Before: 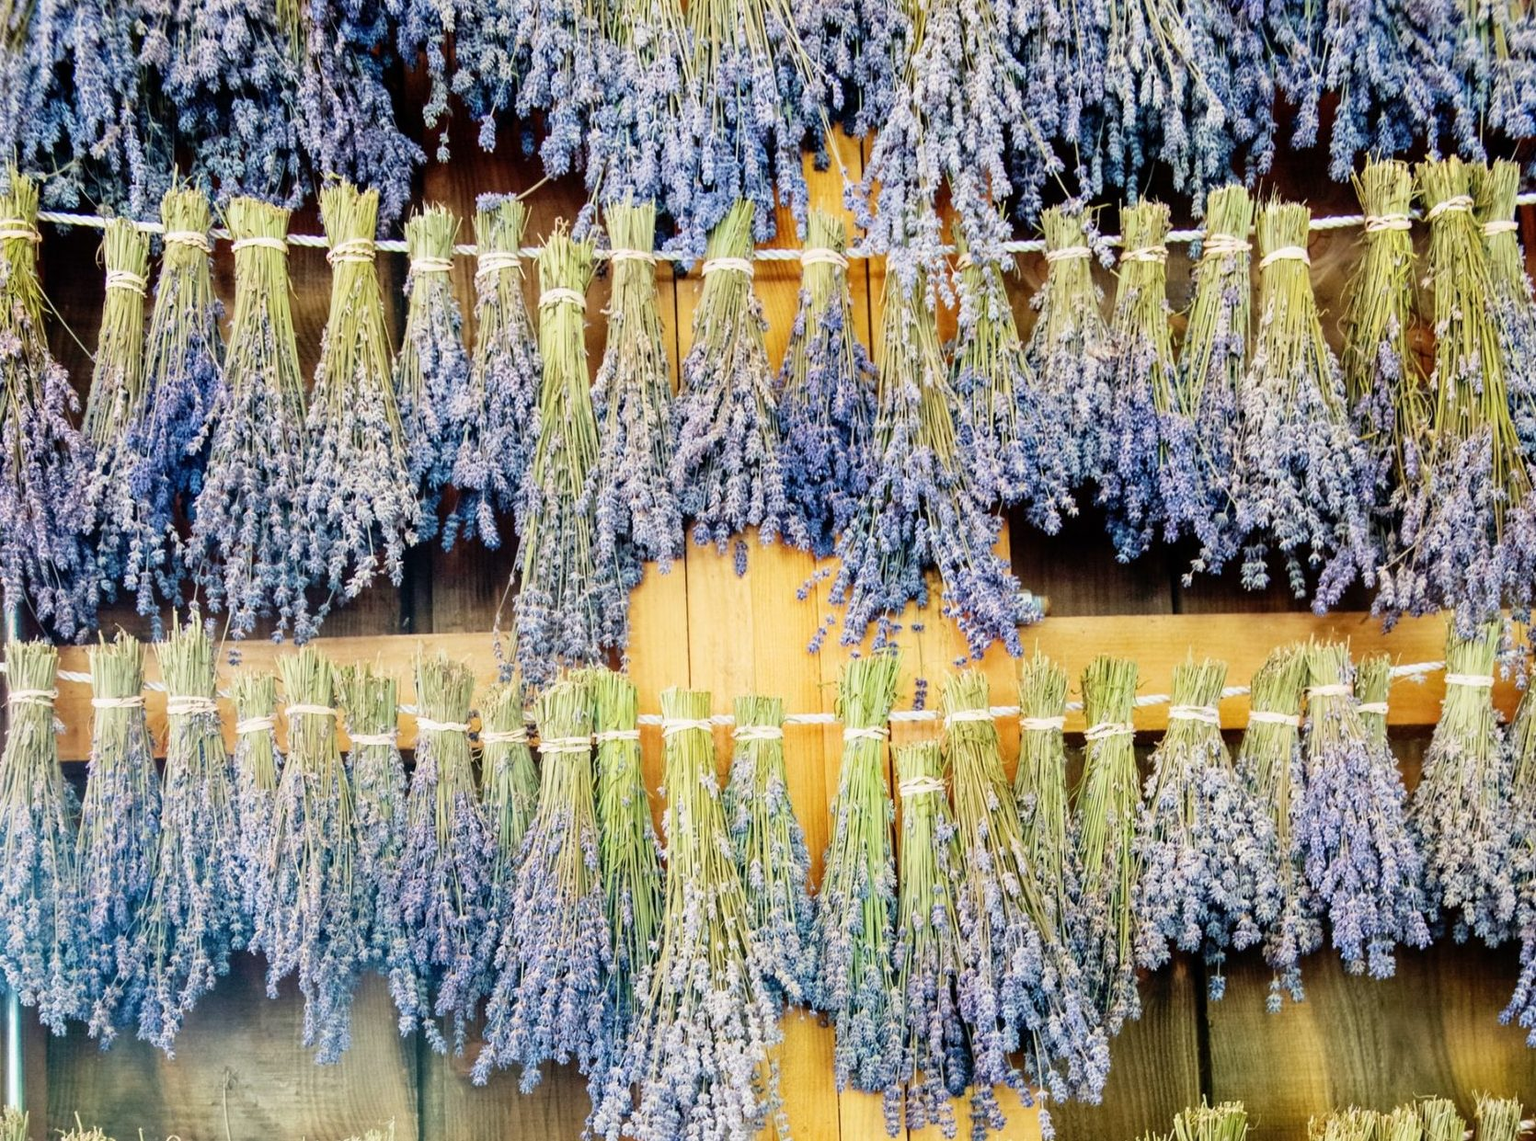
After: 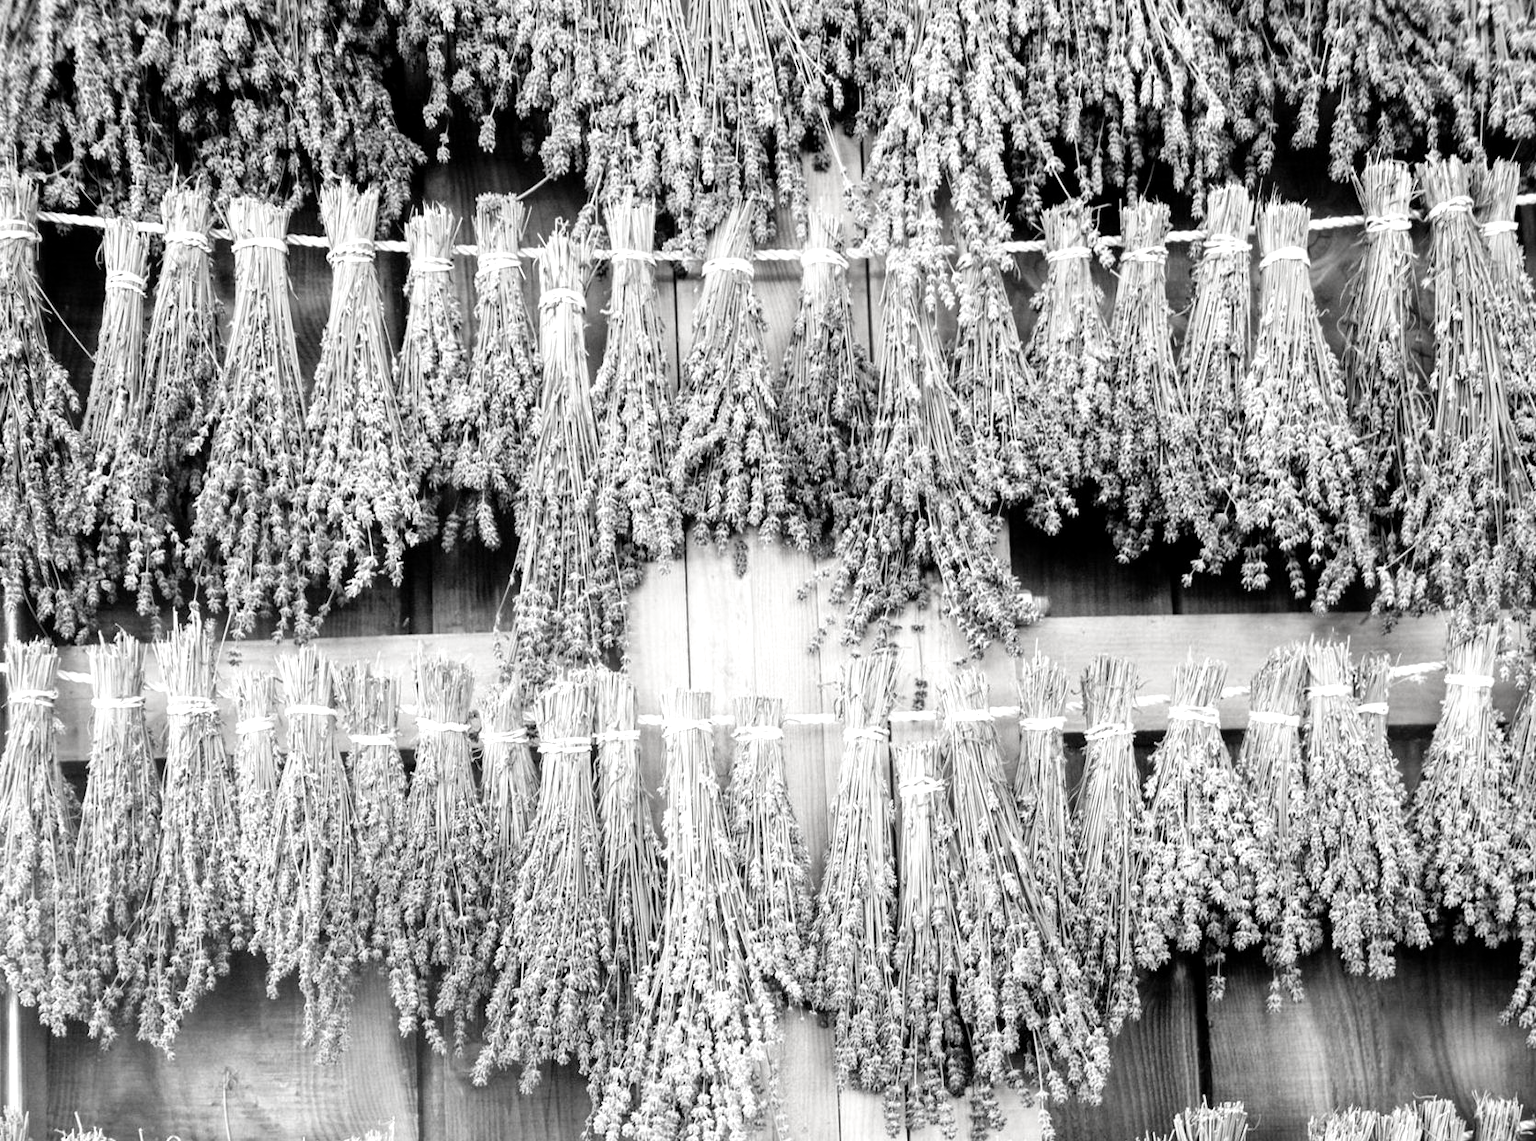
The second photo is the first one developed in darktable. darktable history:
color zones: curves: ch1 [(0, 0.469) (0.001, 0.469) (0.12, 0.446) (0.248, 0.469) (0.5, 0.5) (0.748, 0.5) (0.999, 0.469) (1, 0.469)]
tone equalizer: -8 EV -0.437 EV, -7 EV -0.417 EV, -6 EV -0.336 EV, -5 EV -0.234 EV, -3 EV 0.201 EV, -2 EV 0.316 EV, -1 EV 0.391 EV, +0 EV 0.398 EV
contrast brightness saturation: saturation -0.983
local contrast: mode bilateral grid, contrast 20, coarseness 49, detail 120%, midtone range 0.2
